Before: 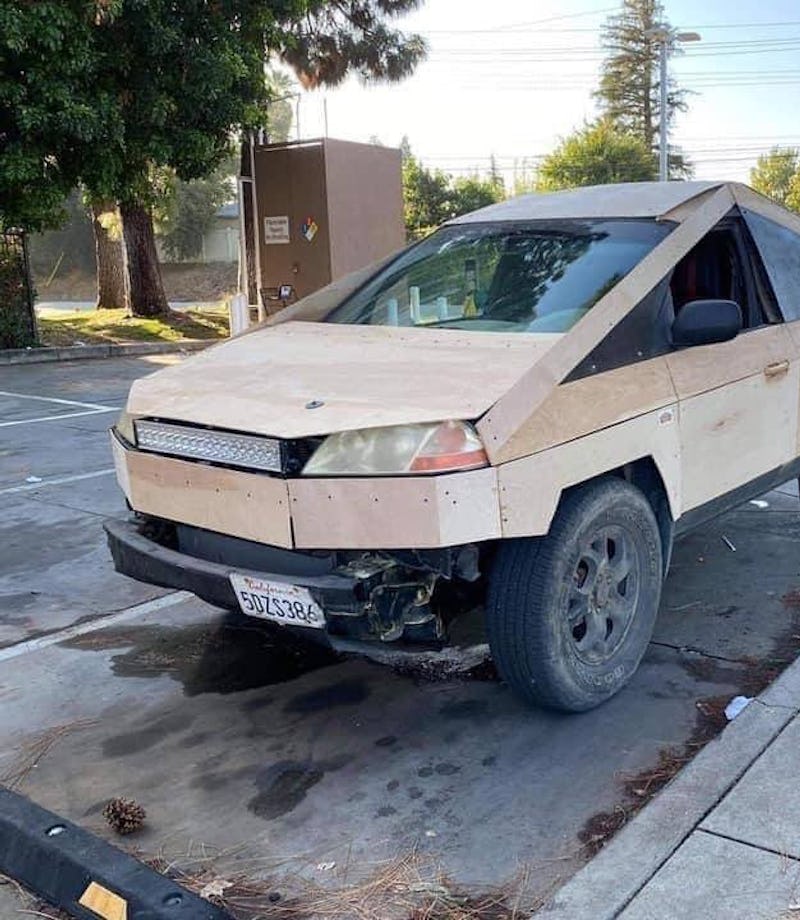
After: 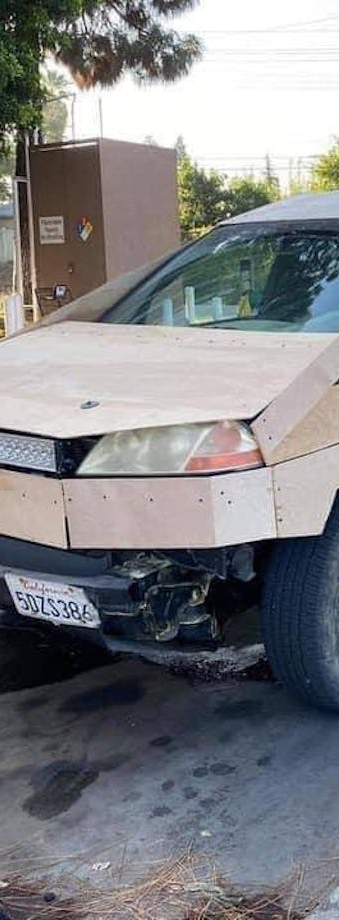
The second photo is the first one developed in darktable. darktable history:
crop: left 28.203%, right 29.346%
